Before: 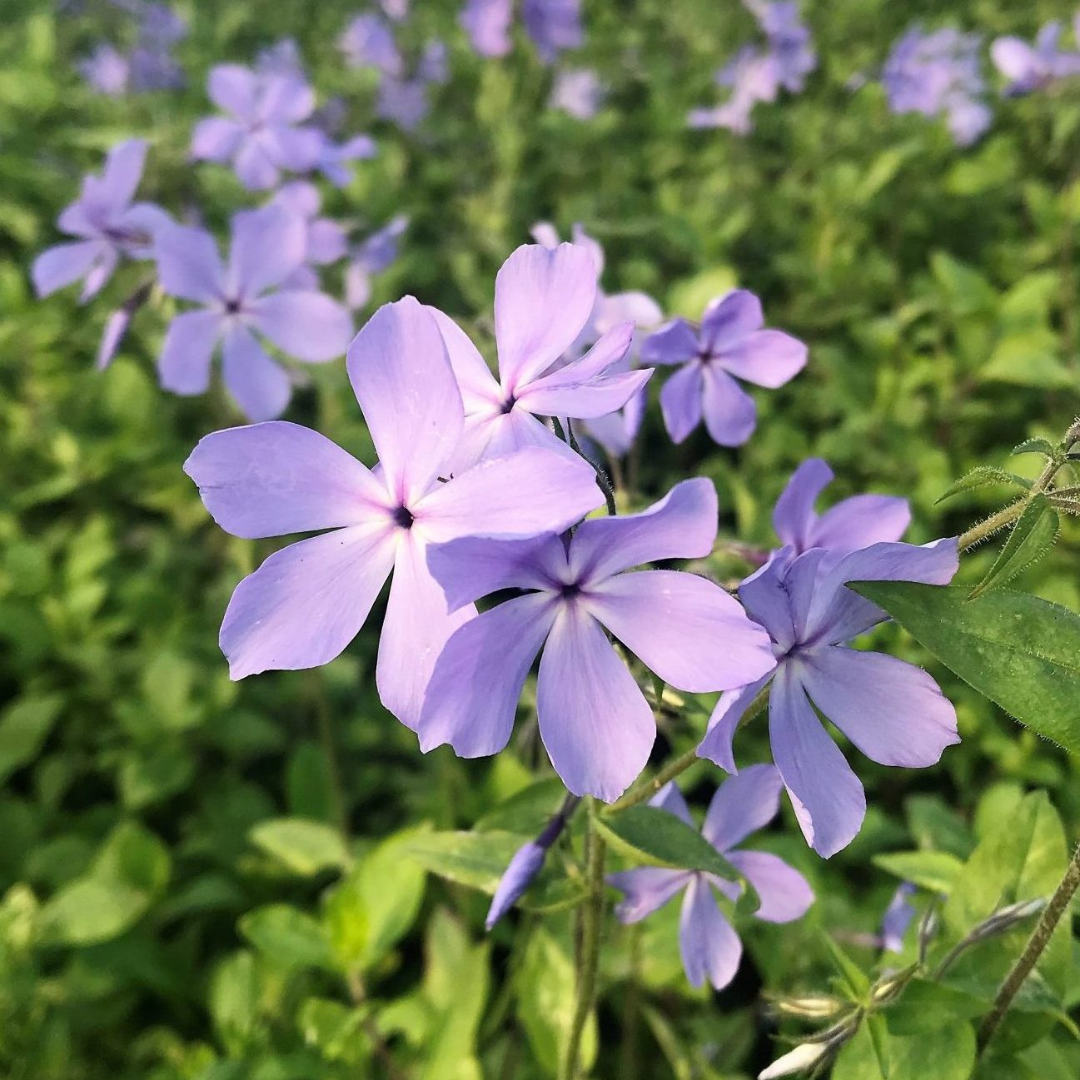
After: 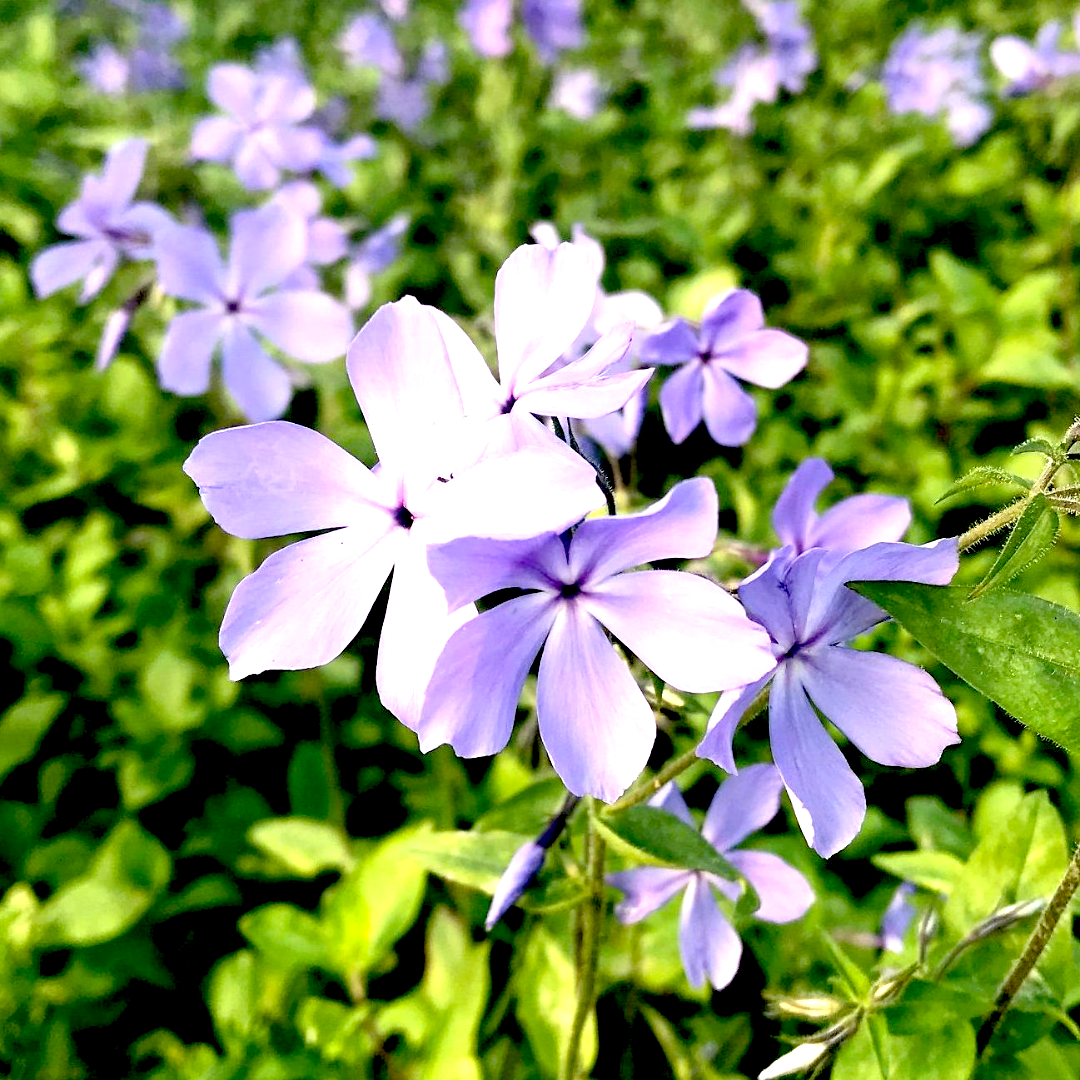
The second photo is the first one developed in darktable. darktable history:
exposure: black level correction 0.037, exposure 0.909 EV, compensate highlight preservation false
